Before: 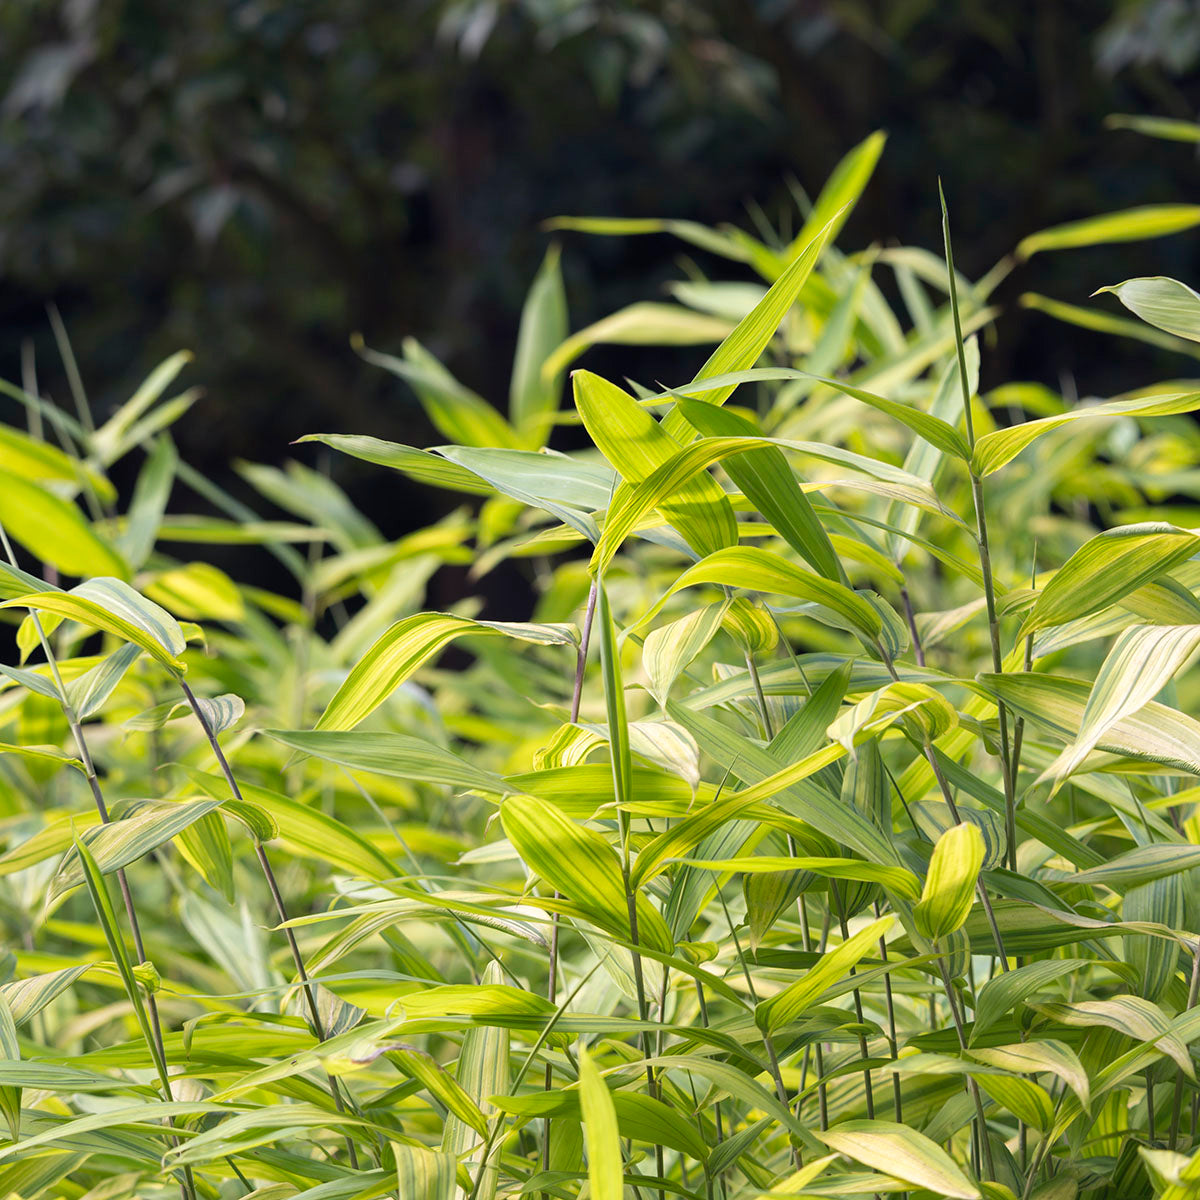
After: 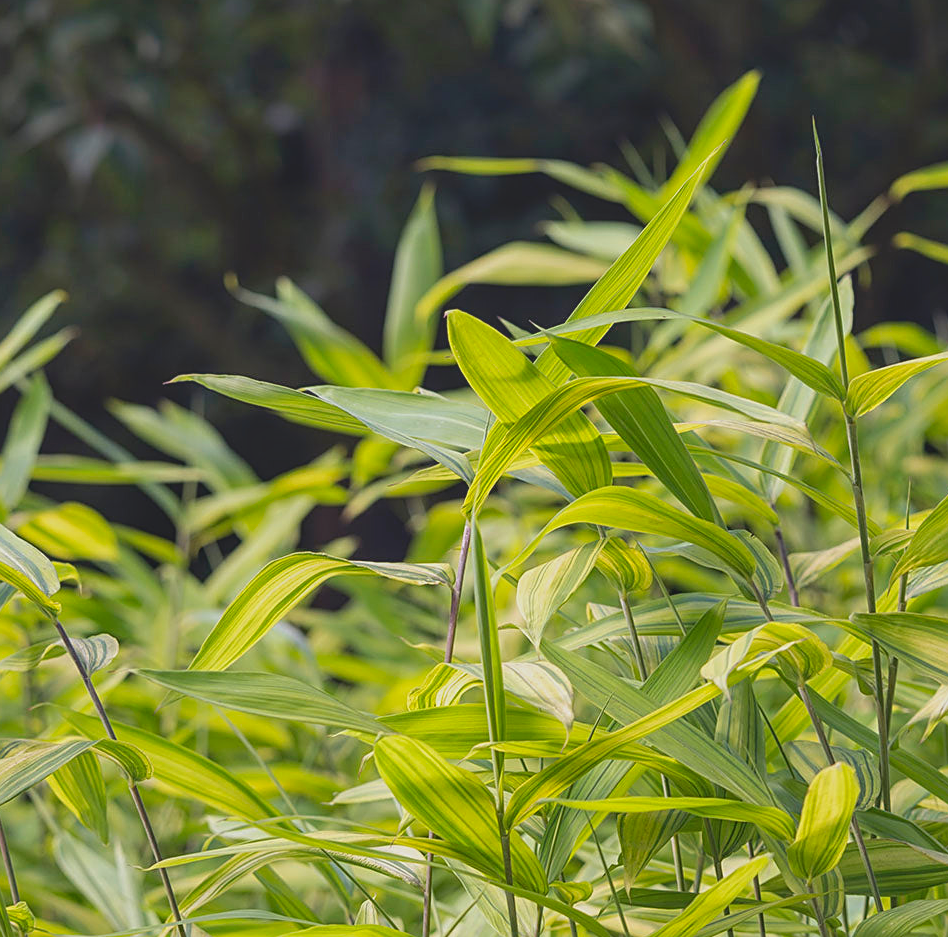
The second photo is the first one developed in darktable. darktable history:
sharpen: on, module defaults
local contrast: on, module defaults
contrast brightness saturation: contrast -0.273
crop and rotate: left 10.524%, top 5.023%, right 10.444%, bottom 16.889%
